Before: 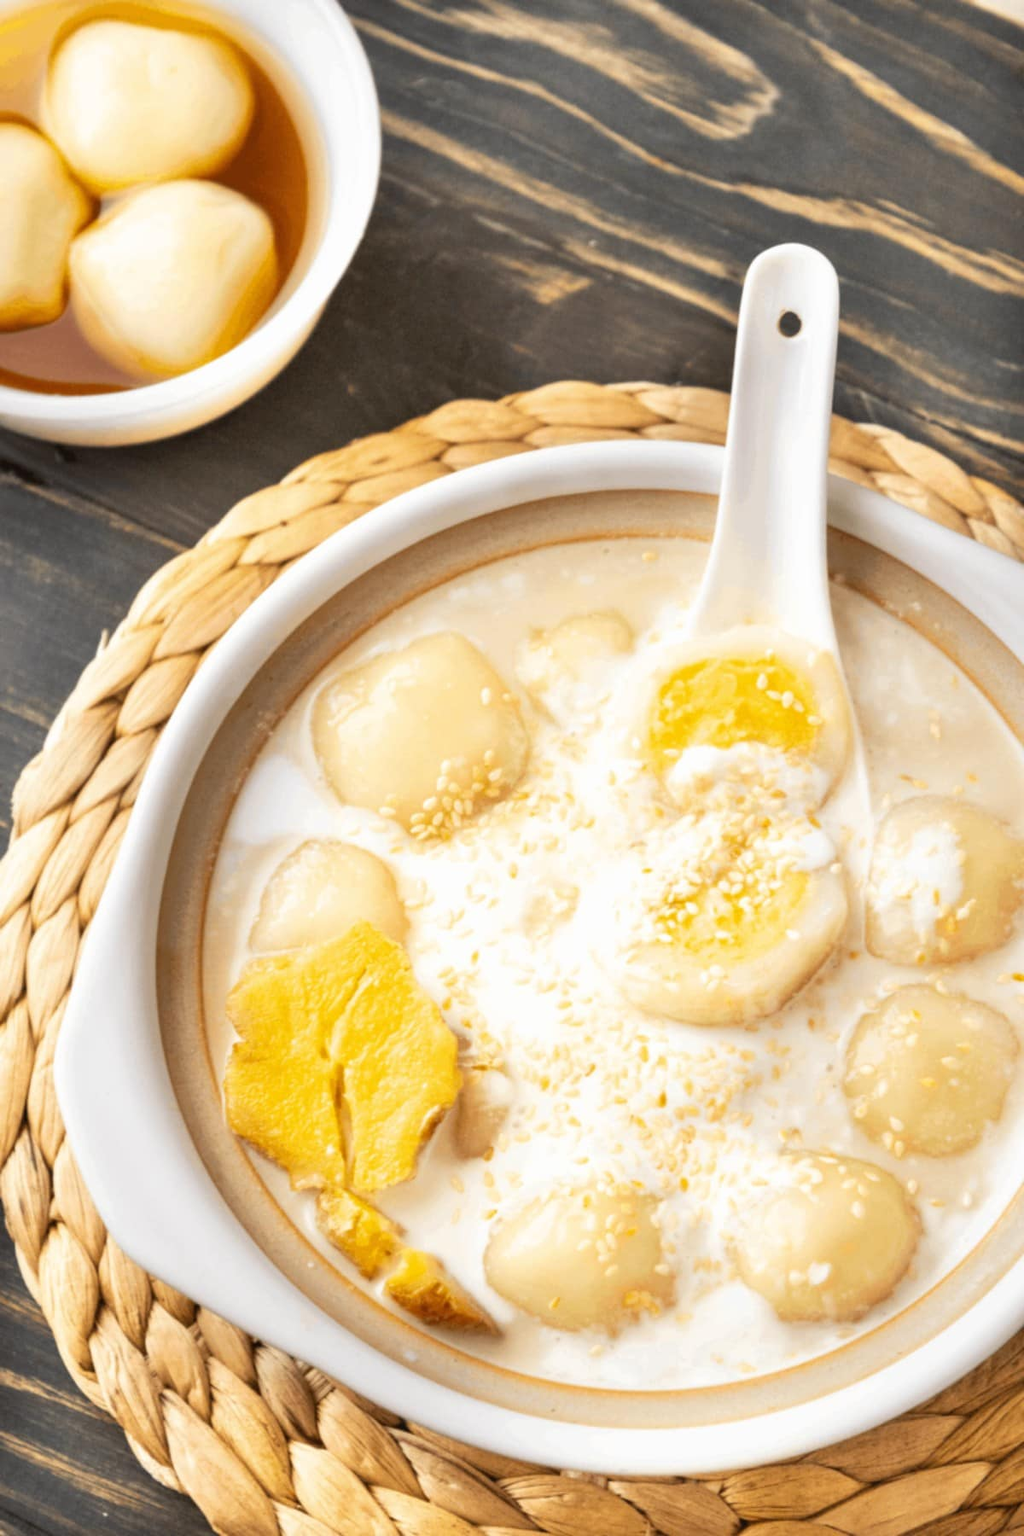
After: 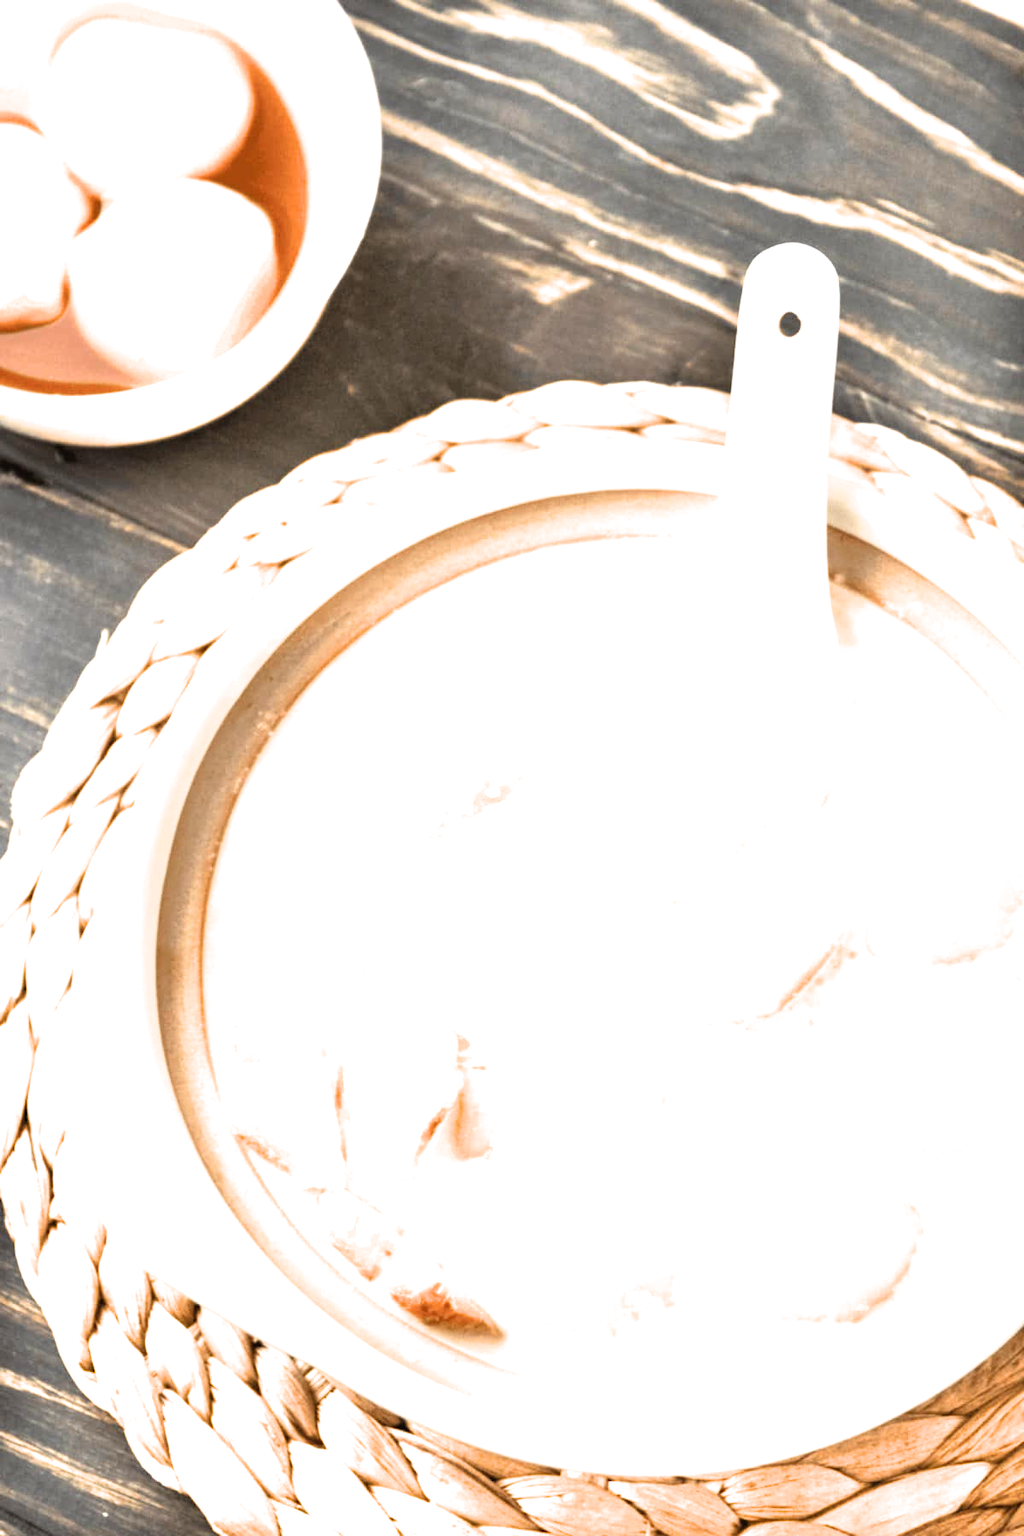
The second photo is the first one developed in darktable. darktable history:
exposure: black level correction 0, exposure 1.1 EV, compensate highlight preservation false
filmic rgb: white relative exposure 2.34 EV, hardness 6.59
